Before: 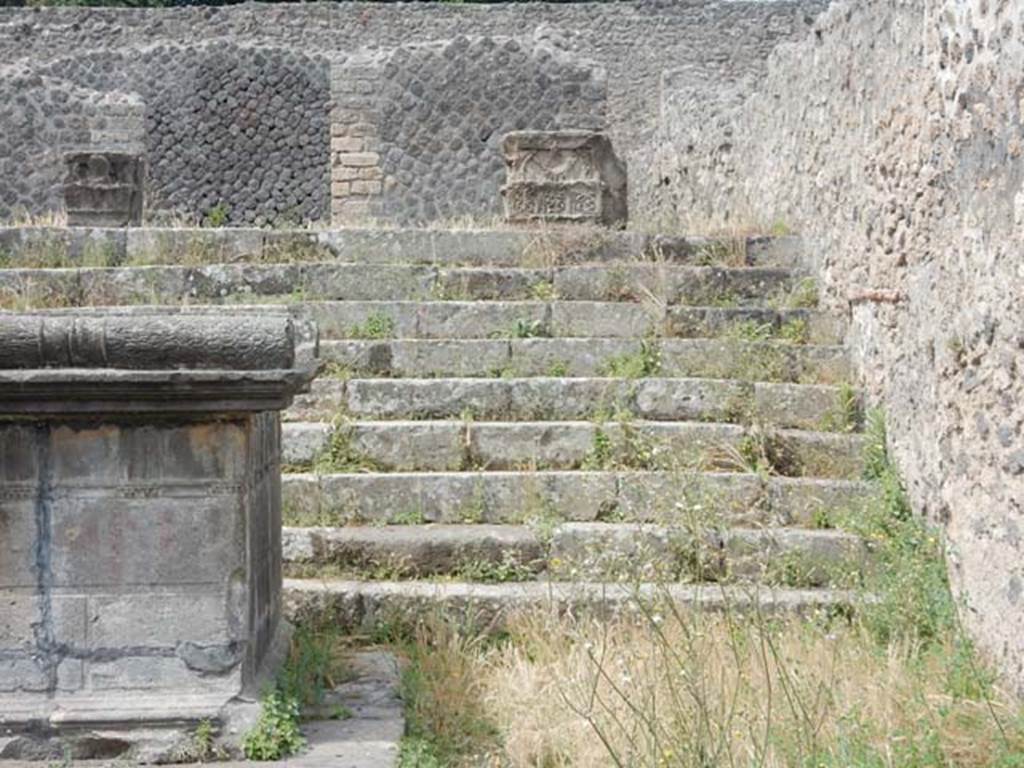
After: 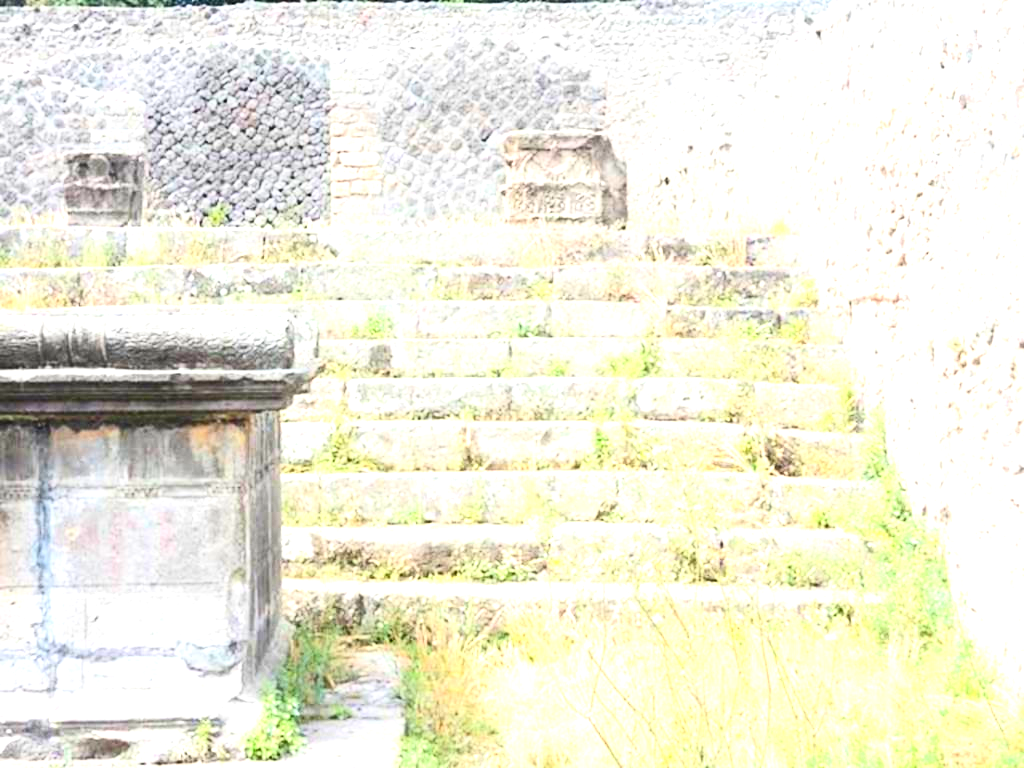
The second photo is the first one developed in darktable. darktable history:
contrast brightness saturation: contrast 0.231, brightness 0.109, saturation 0.286
exposure: black level correction 0, exposure 1.666 EV, compensate exposure bias true, compensate highlight preservation false
